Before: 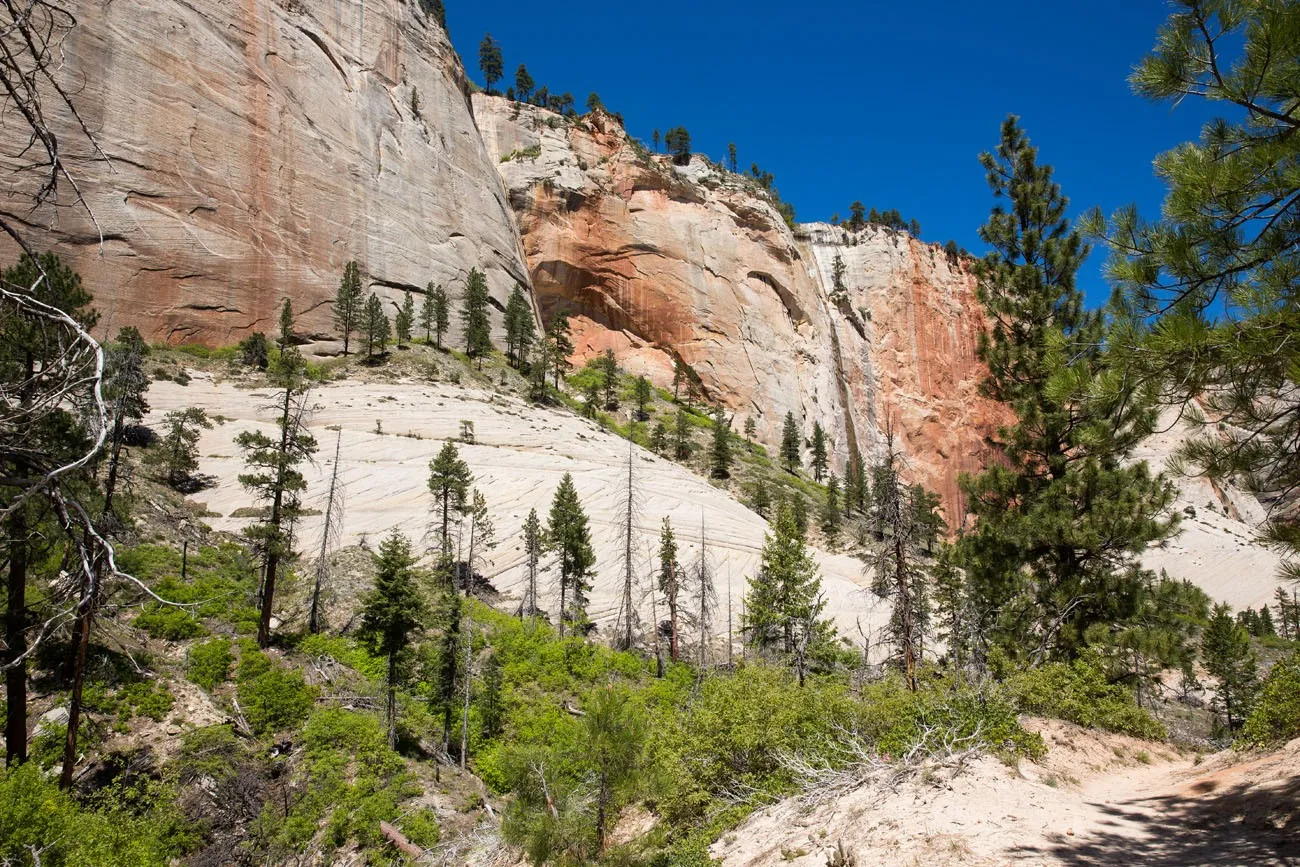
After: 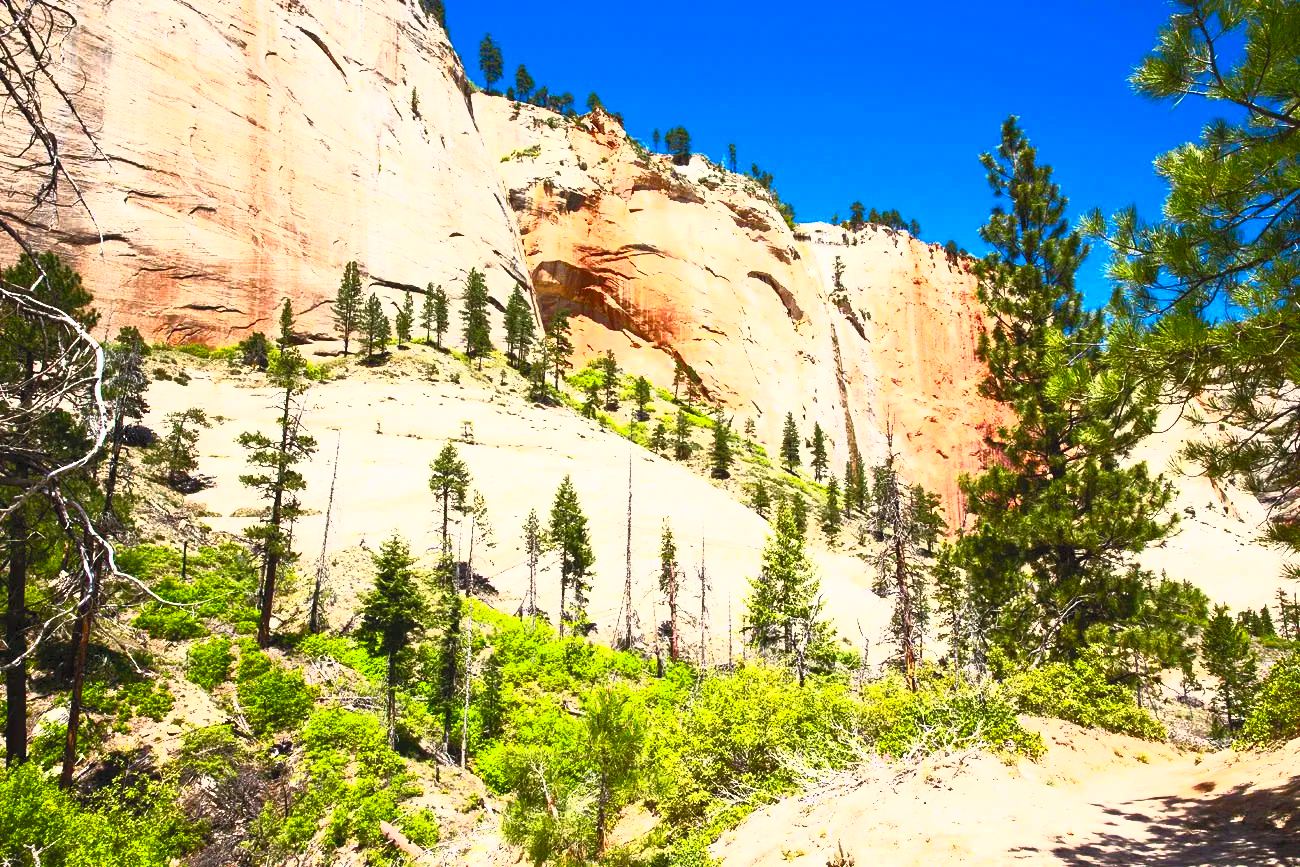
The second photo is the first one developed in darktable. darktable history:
base curve: preserve colors none
contrast brightness saturation: contrast 0.991, brightness 0.984, saturation 0.996
